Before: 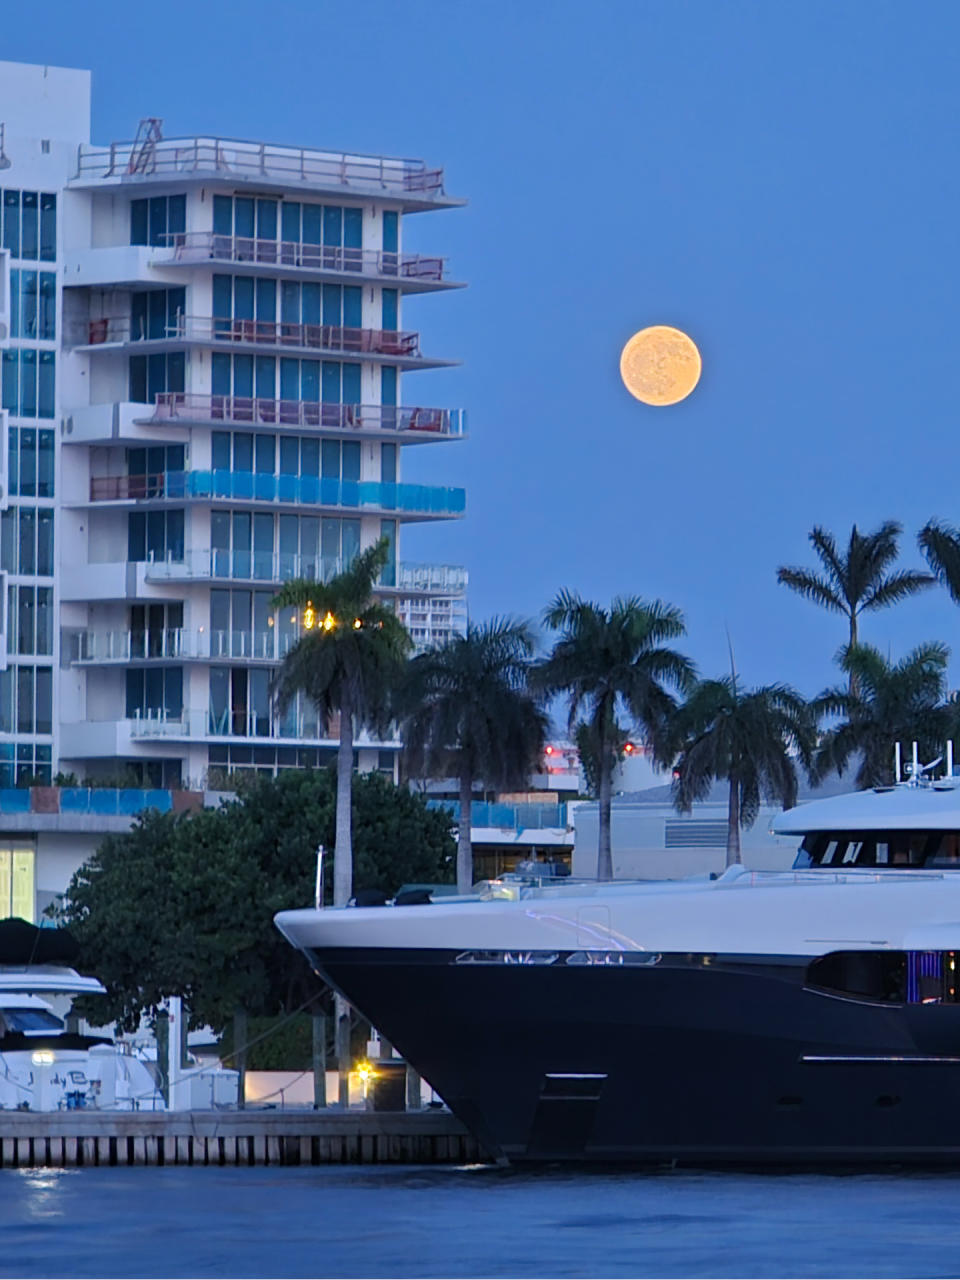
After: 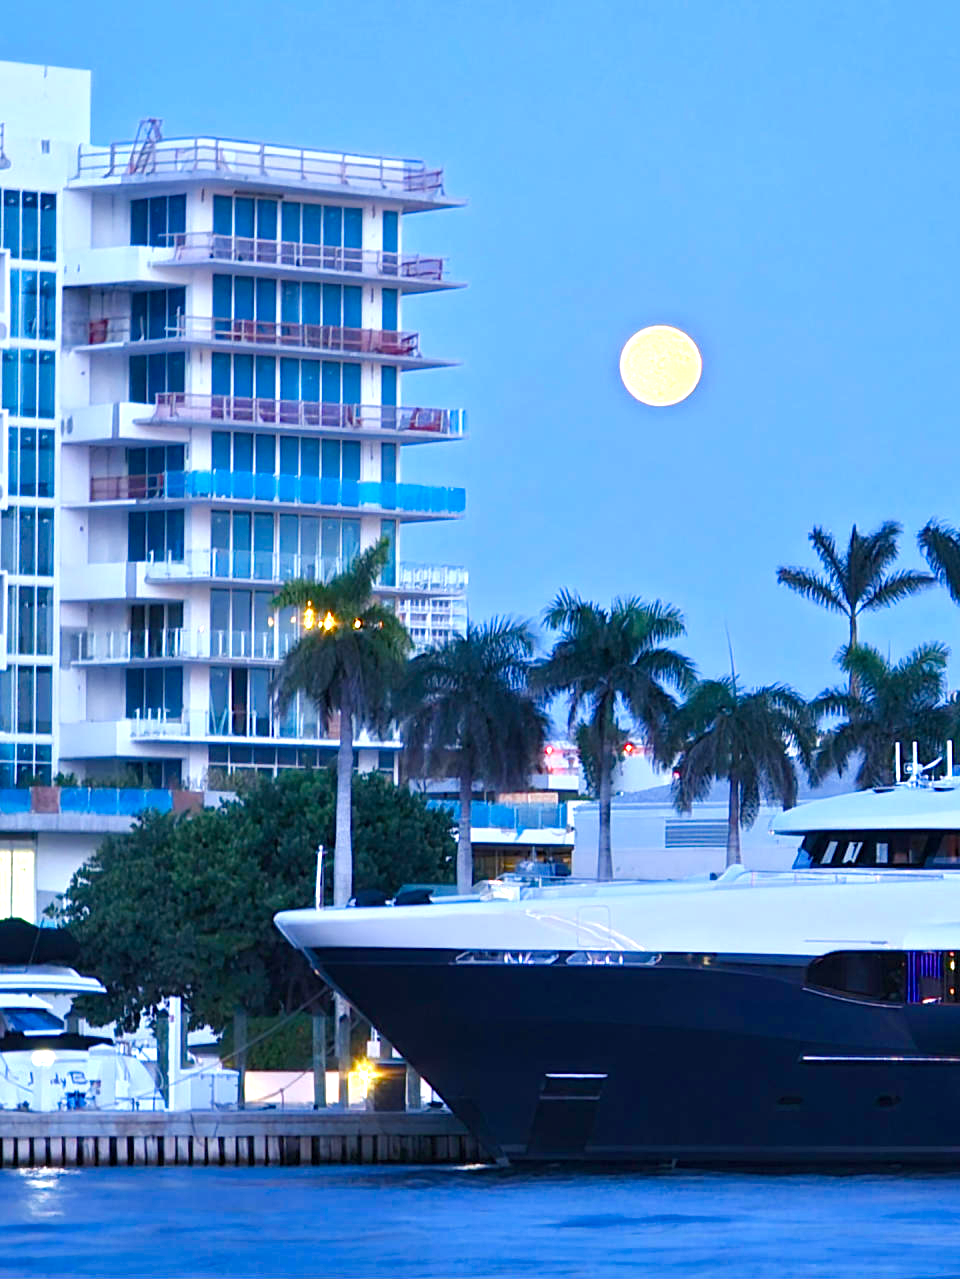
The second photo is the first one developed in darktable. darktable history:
exposure: exposure 0.7 EV, compensate highlight preservation false
color balance rgb: perceptual saturation grading › global saturation 25%, perceptual saturation grading › highlights -50%, perceptual saturation grading › shadows 30%, perceptual brilliance grading › global brilliance 12%, global vibrance 20%
